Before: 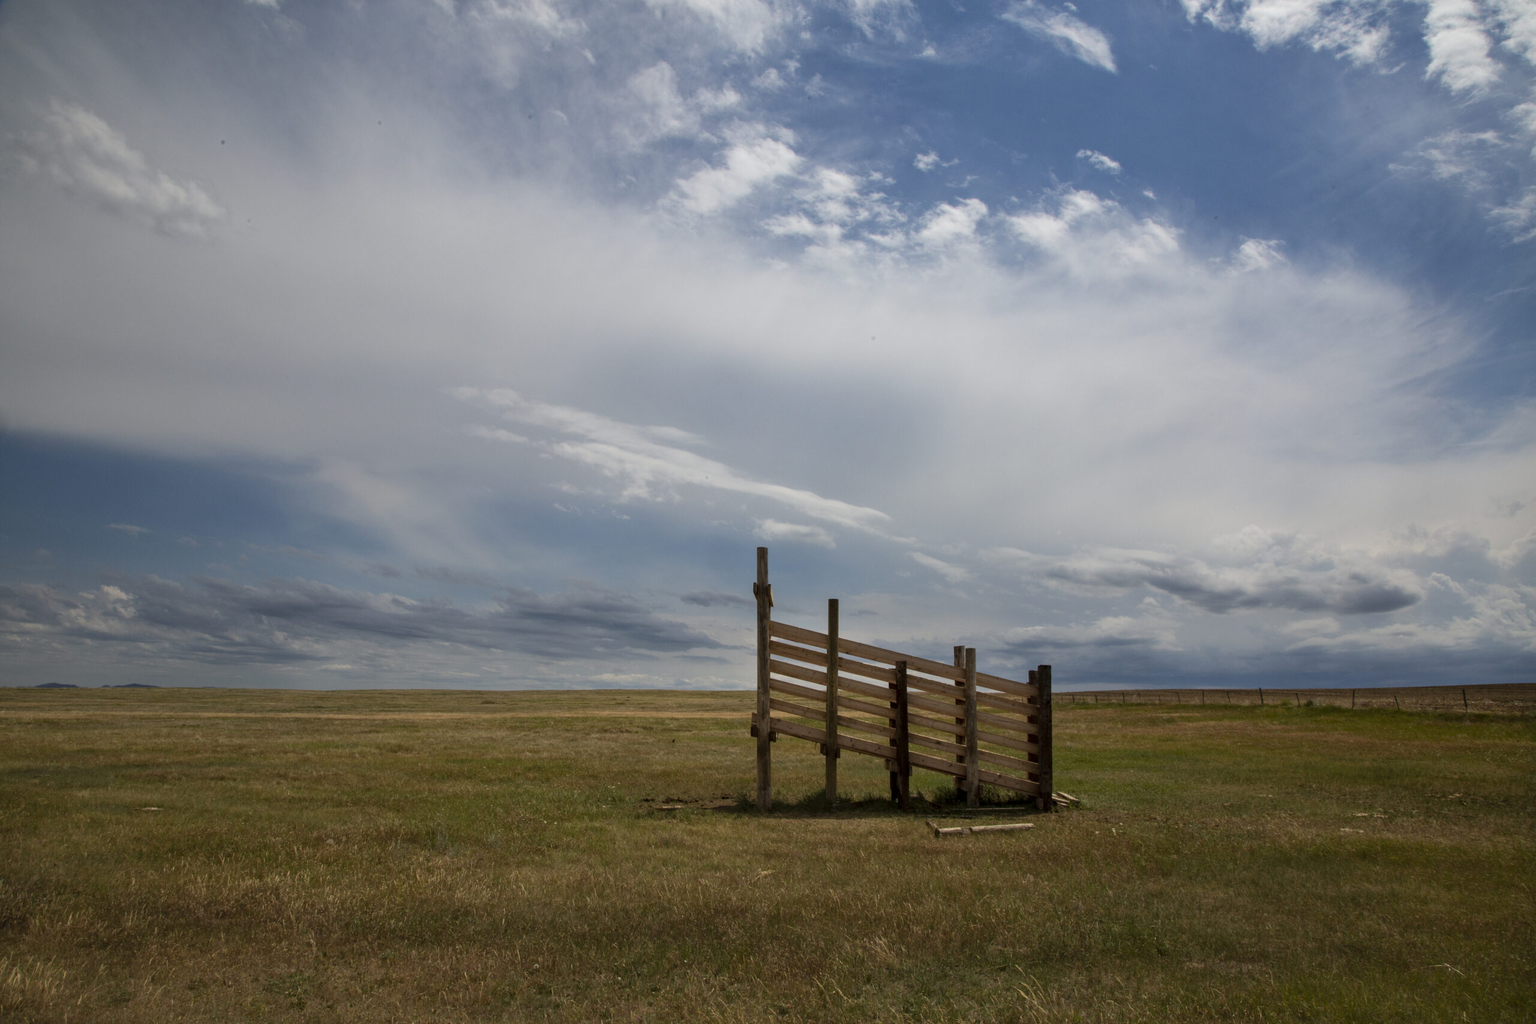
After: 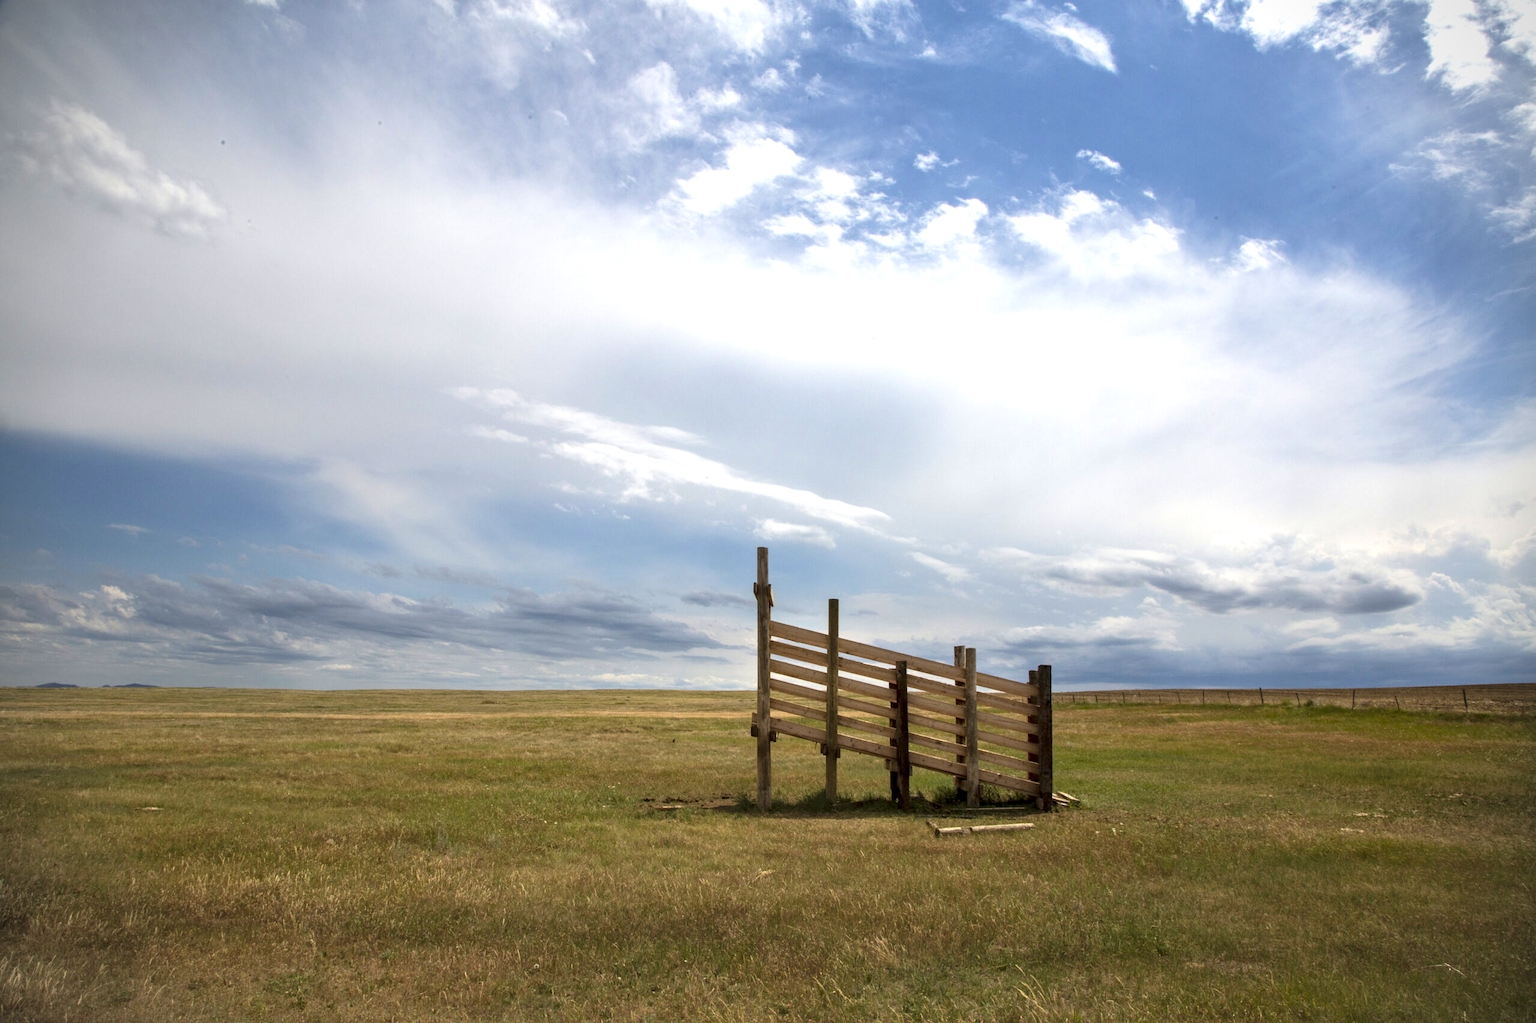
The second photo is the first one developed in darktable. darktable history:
vignetting: fall-off start 91.16%
velvia: strength 14.98%
exposure: black level correction 0.001, exposure 1.036 EV, compensate highlight preservation false
